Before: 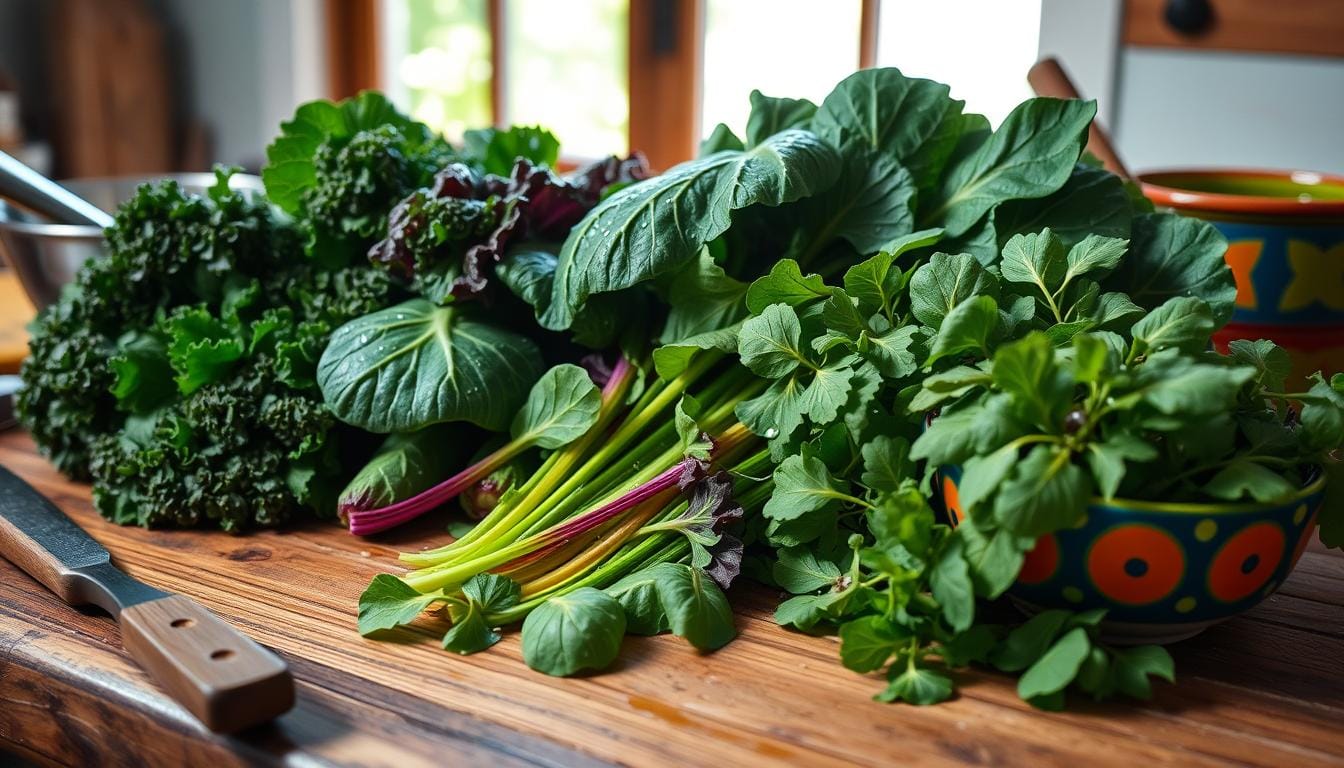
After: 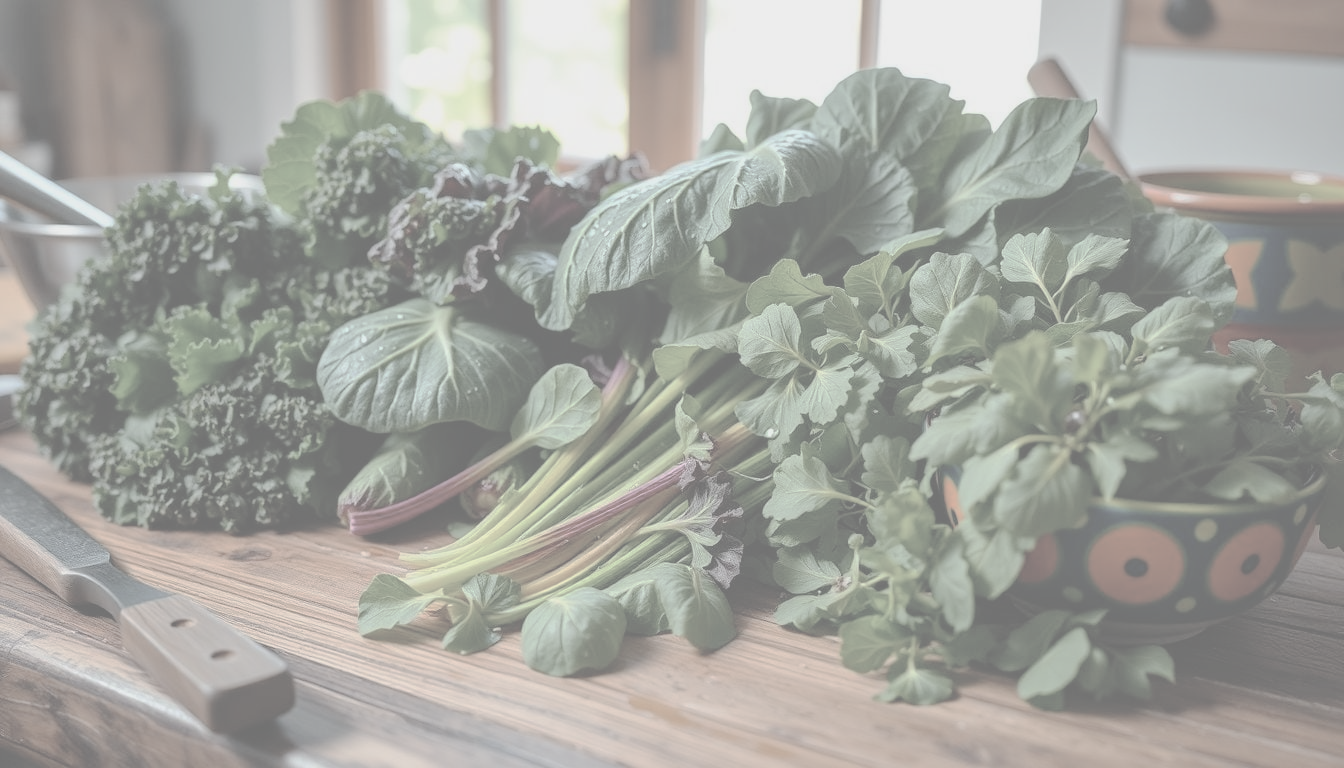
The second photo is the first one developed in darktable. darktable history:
contrast brightness saturation: contrast -0.307, brightness 0.762, saturation -0.775
base curve: curves: ch0 [(0, 0) (0.595, 0.418) (1, 1)], preserve colors none
